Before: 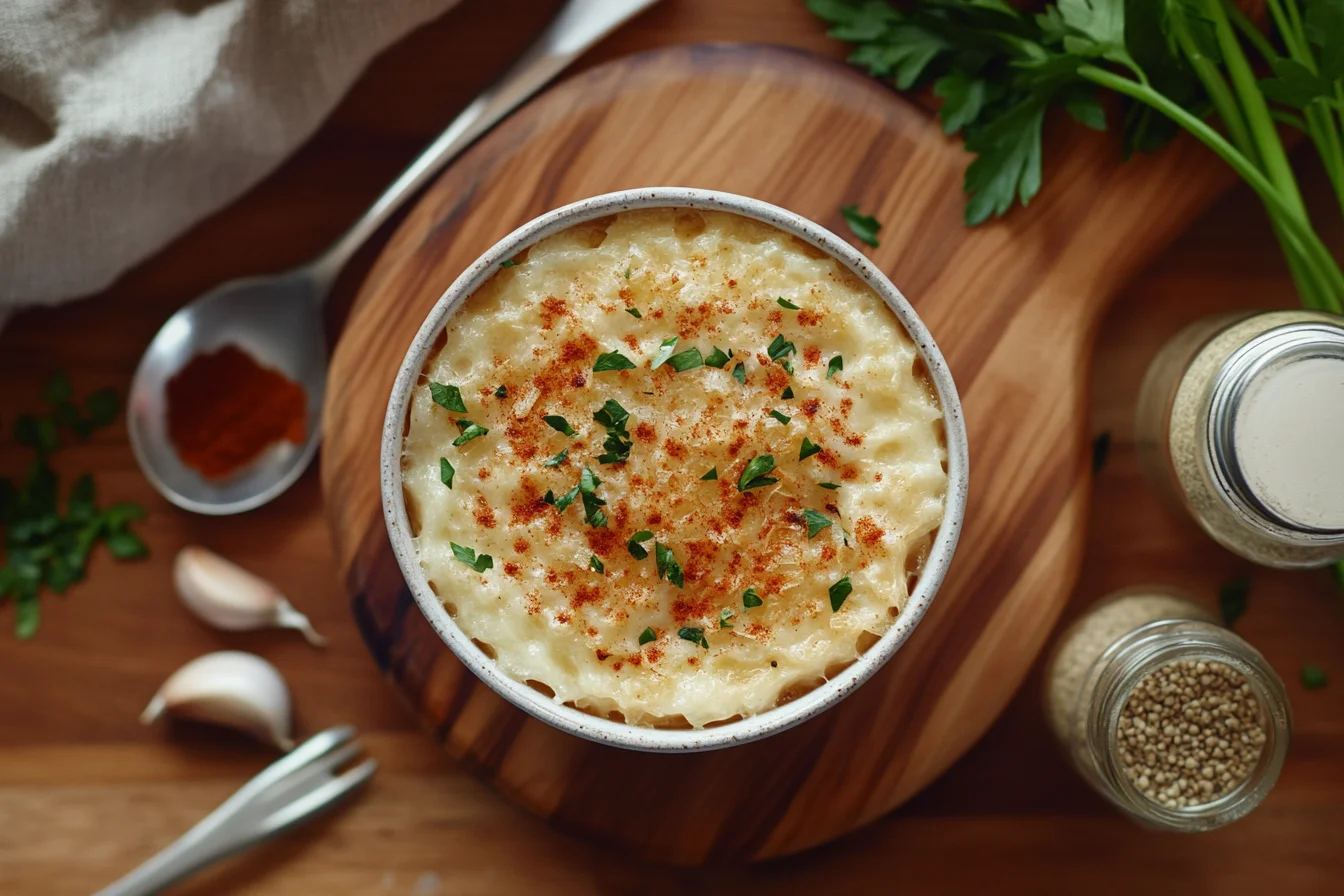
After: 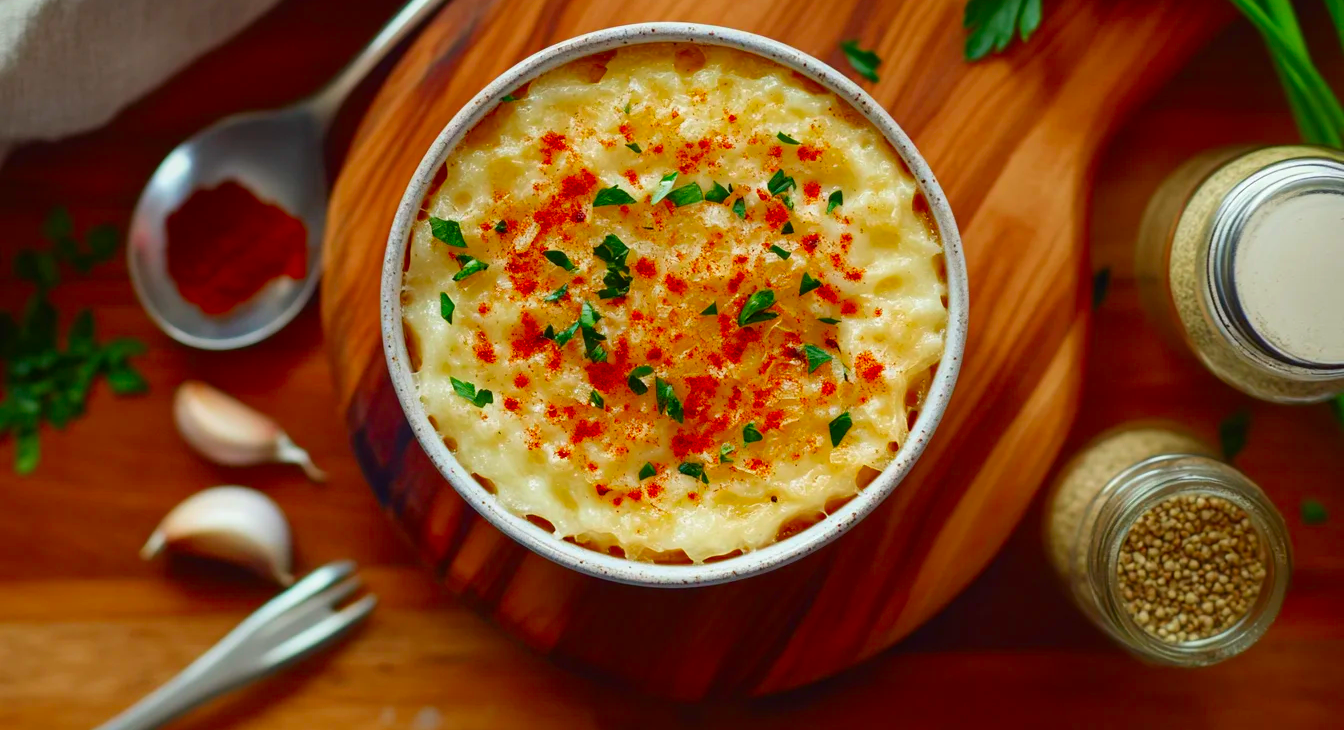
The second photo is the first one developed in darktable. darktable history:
crop and rotate: top 18.507%
color correction: saturation 1.8
